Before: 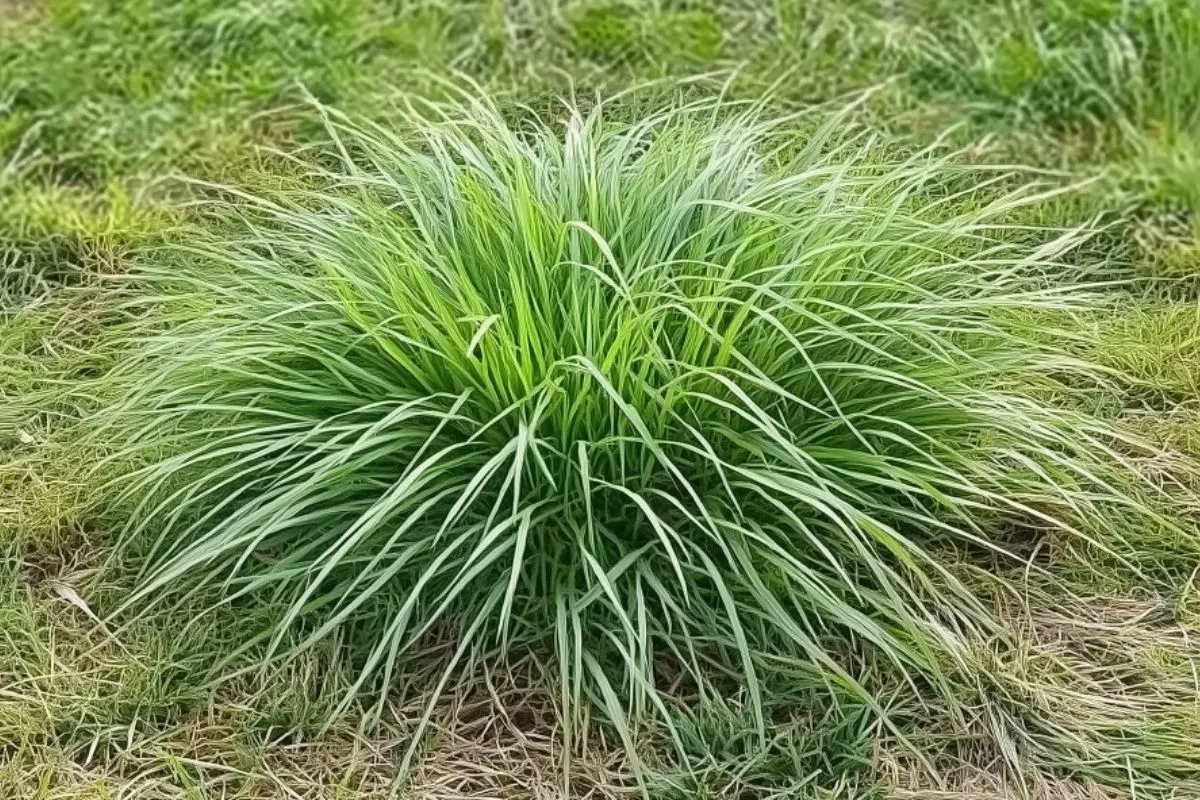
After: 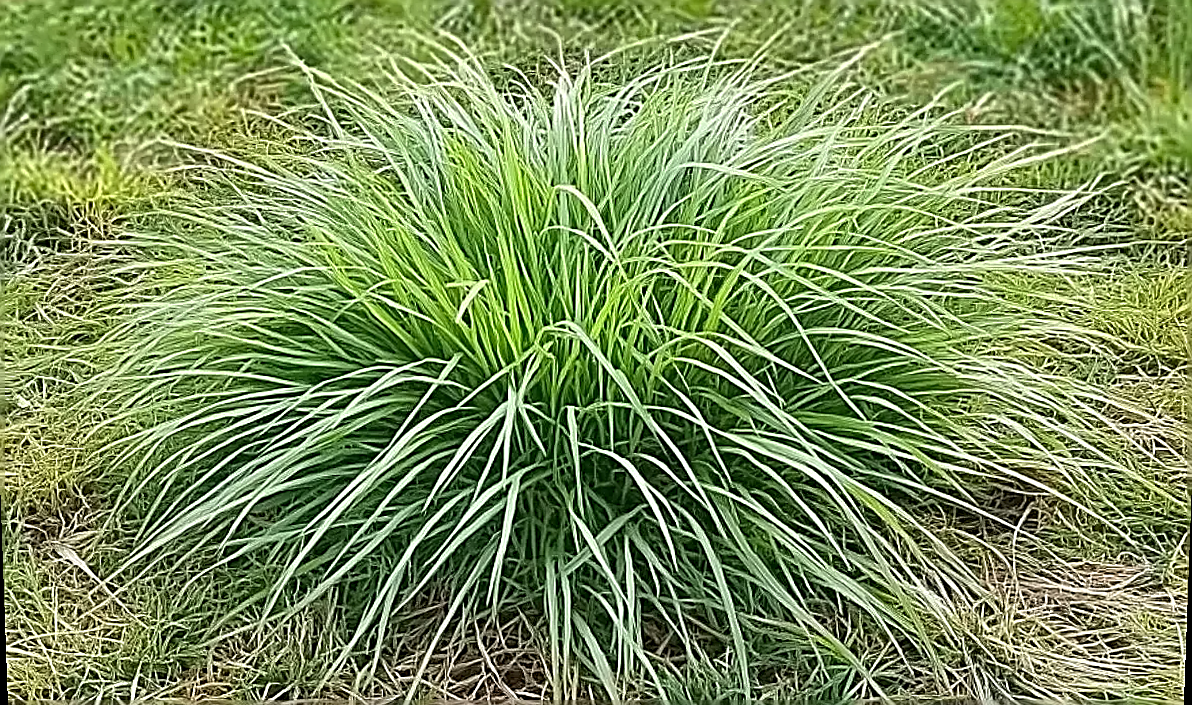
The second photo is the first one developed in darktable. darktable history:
sharpen: amount 1.861
crop: left 1.507%, top 6.147%, right 1.379%, bottom 6.637%
rotate and perspective: lens shift (vertical) 0.048, lens shift (horizontal) -0.024, automatic cropping off
